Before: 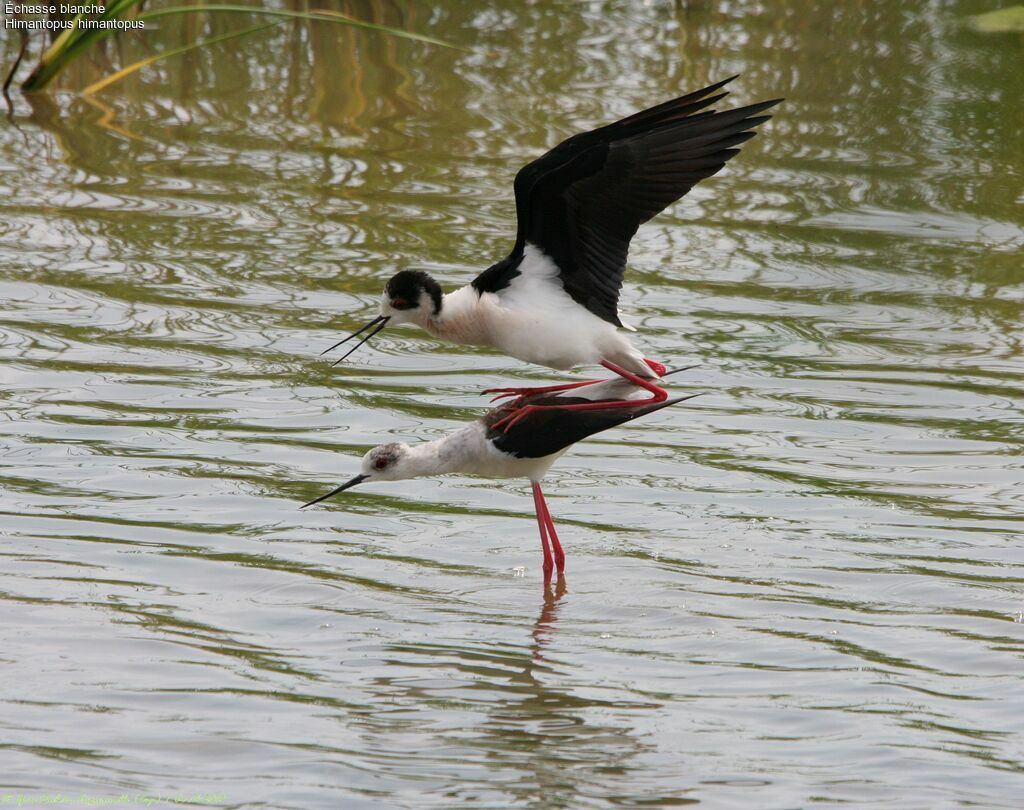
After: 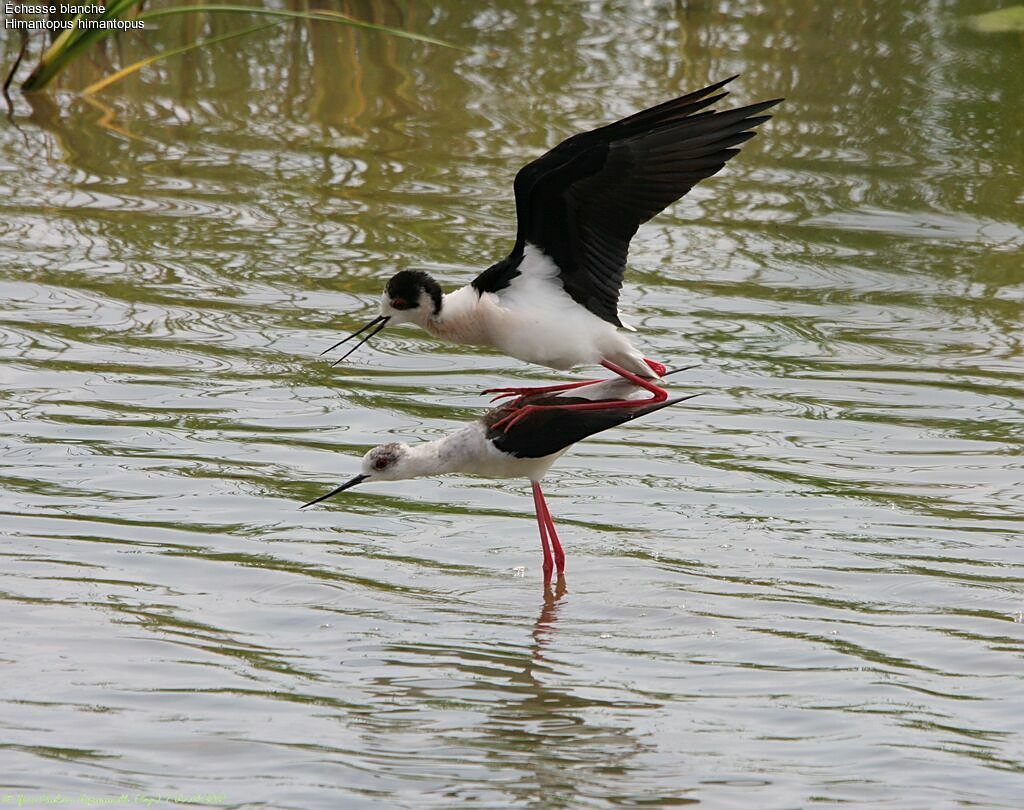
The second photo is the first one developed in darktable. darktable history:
sharpen: radius 1.914, amount 0.39, threshold 1.361
